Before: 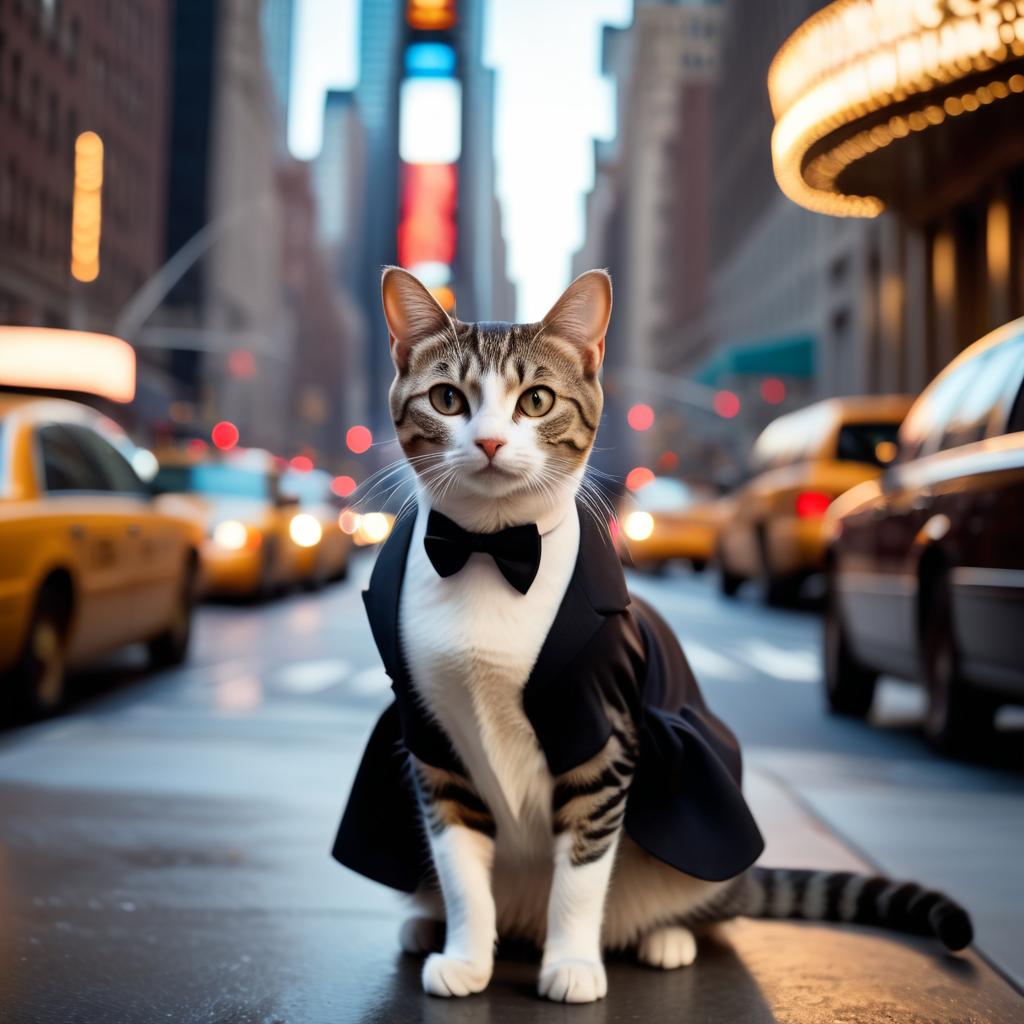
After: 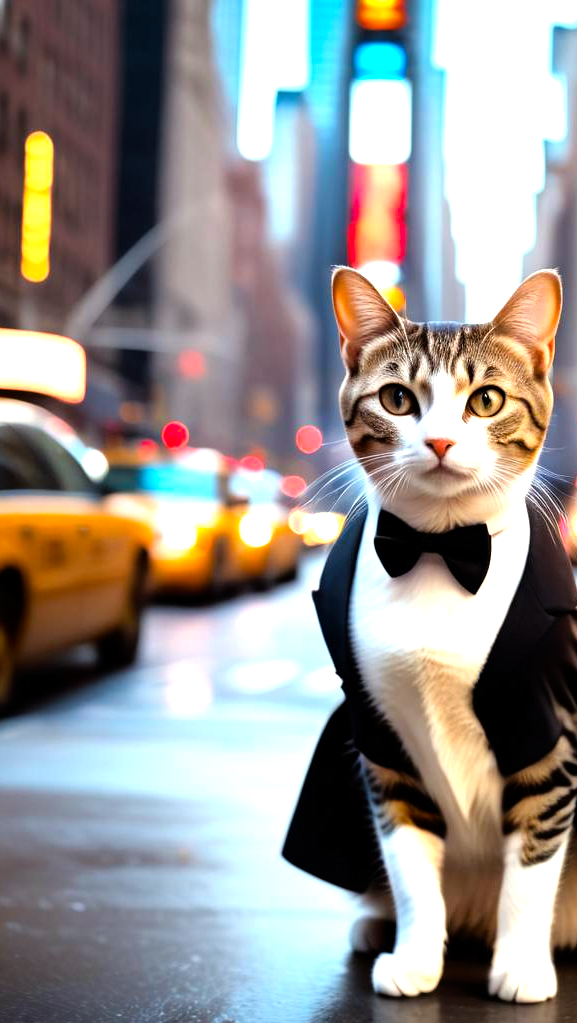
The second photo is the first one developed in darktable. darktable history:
color balance rgb: power › chroma 0.706%, power › hue 60°, linear chroma grading › global chroma 2.891%, perceptual saturation grading › global saturation 19.922%, global vibrance 20%
tone equalizer: -8 EV -1.08 EV, -7 EV -1.05 EV, -6 EV -0.851 EV, -5 EV -0.551 EV, -3 EV 0.584 EV, -2 EV 0.849 EV, -1 EV 1 EV, +0 EV 1.07 EV
crop: left 4.889%, right 38.725%
